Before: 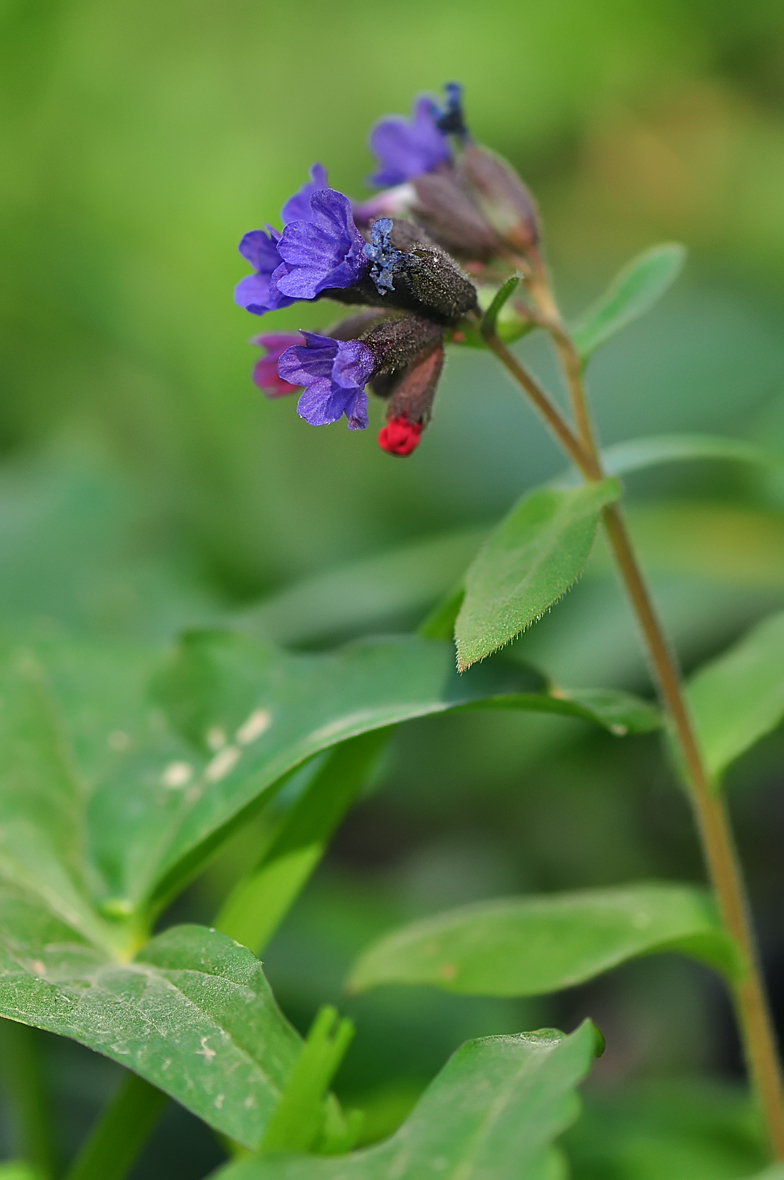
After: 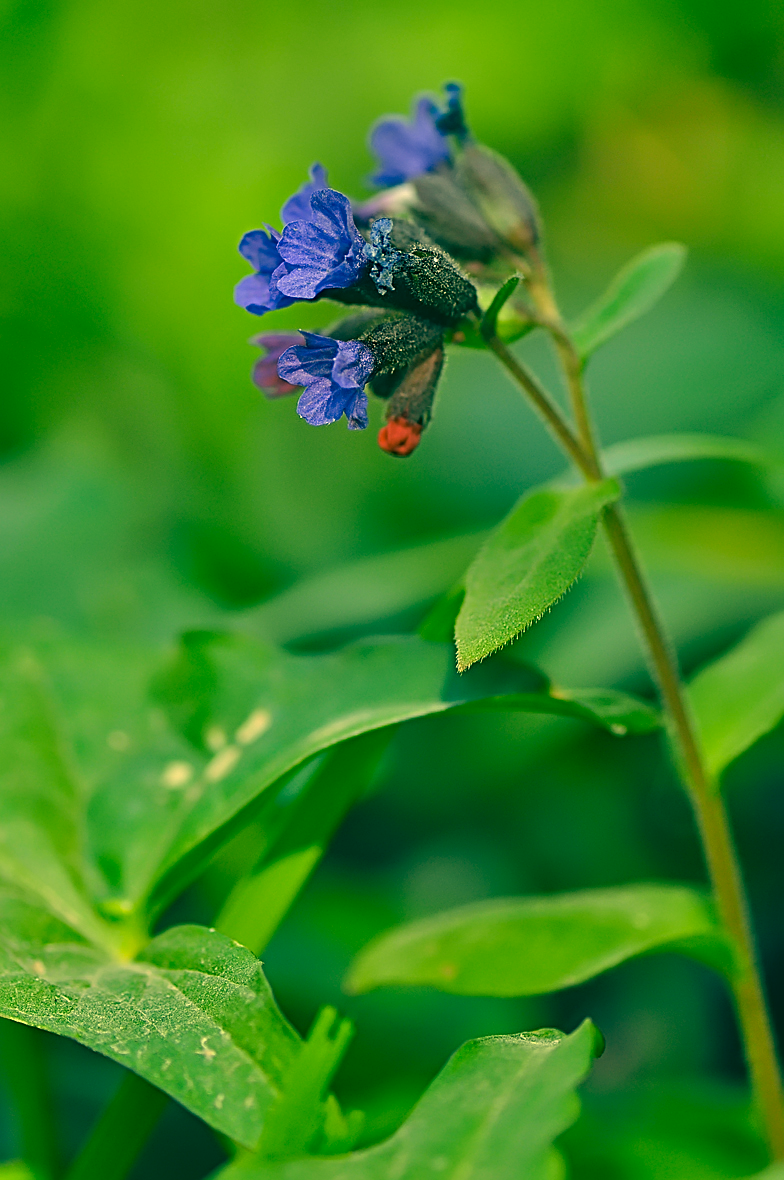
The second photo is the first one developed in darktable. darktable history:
sharpen: radius 3.955
tone equalizer: -8 EV 0.052 EV, edges refinement/feathering 500, mask exposure compensation -1.57 EV, preserve details no
color correction: highlights a* 2.23, highlights b* 34.11, shadows a* -36.99, shadows b* -5.88
